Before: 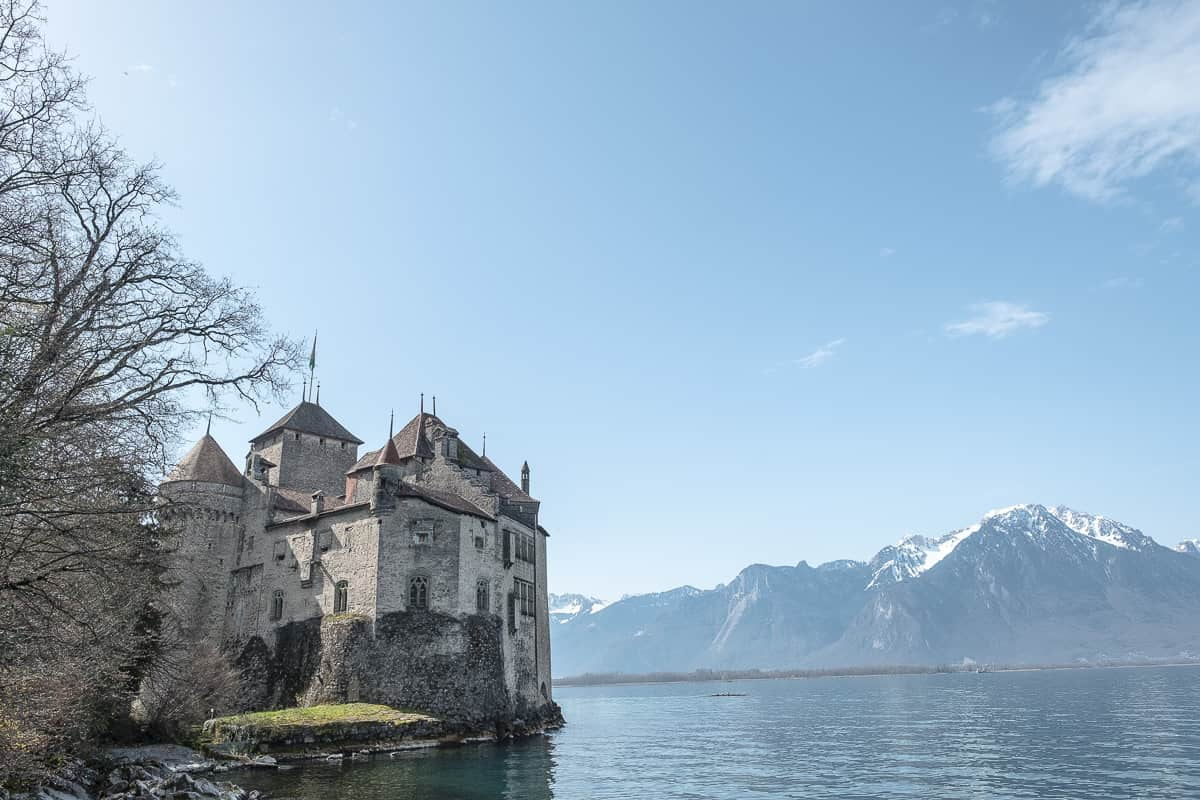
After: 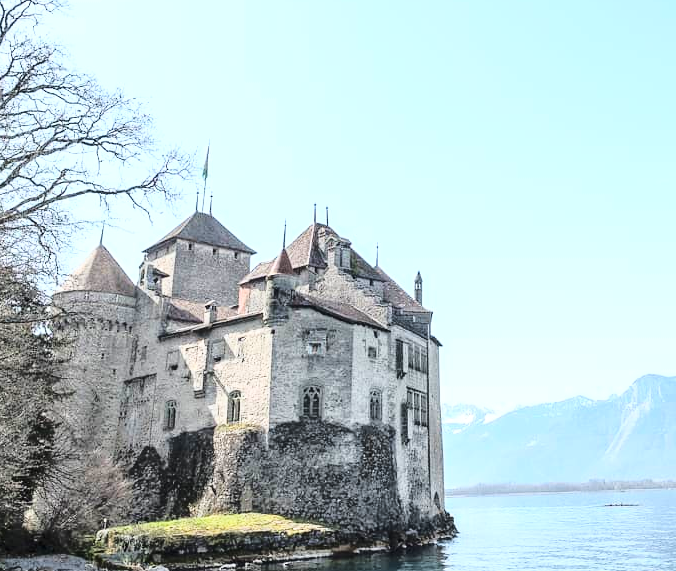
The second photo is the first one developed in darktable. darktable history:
exposure: exposure 0.236 EV, compensate highlight preservation false
crop: left 8.966%, top 23.852%, right 34.699%, bottom 4.703%
base curve: curves: ch0 [(0, 0) (0.032, 0.037) (0.105, 0.228) (0.435, 0.76) (0.856, 0.983) (1, 1)]
